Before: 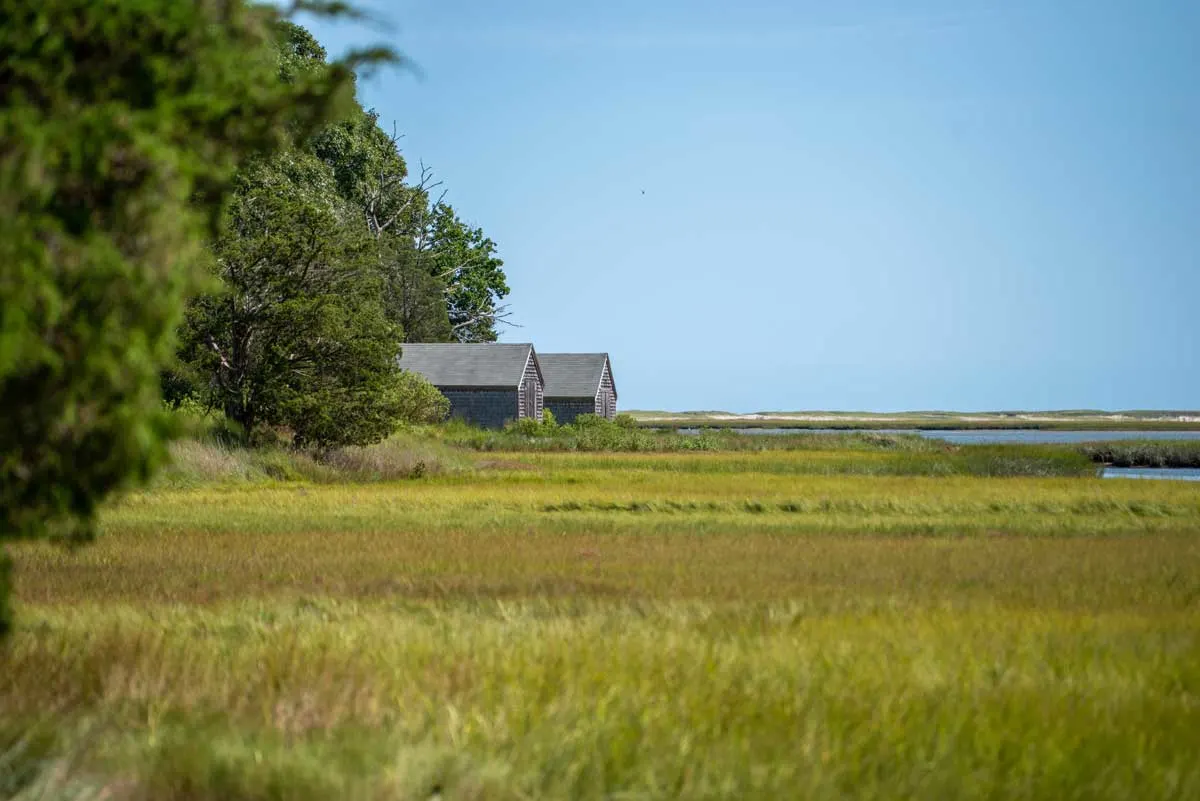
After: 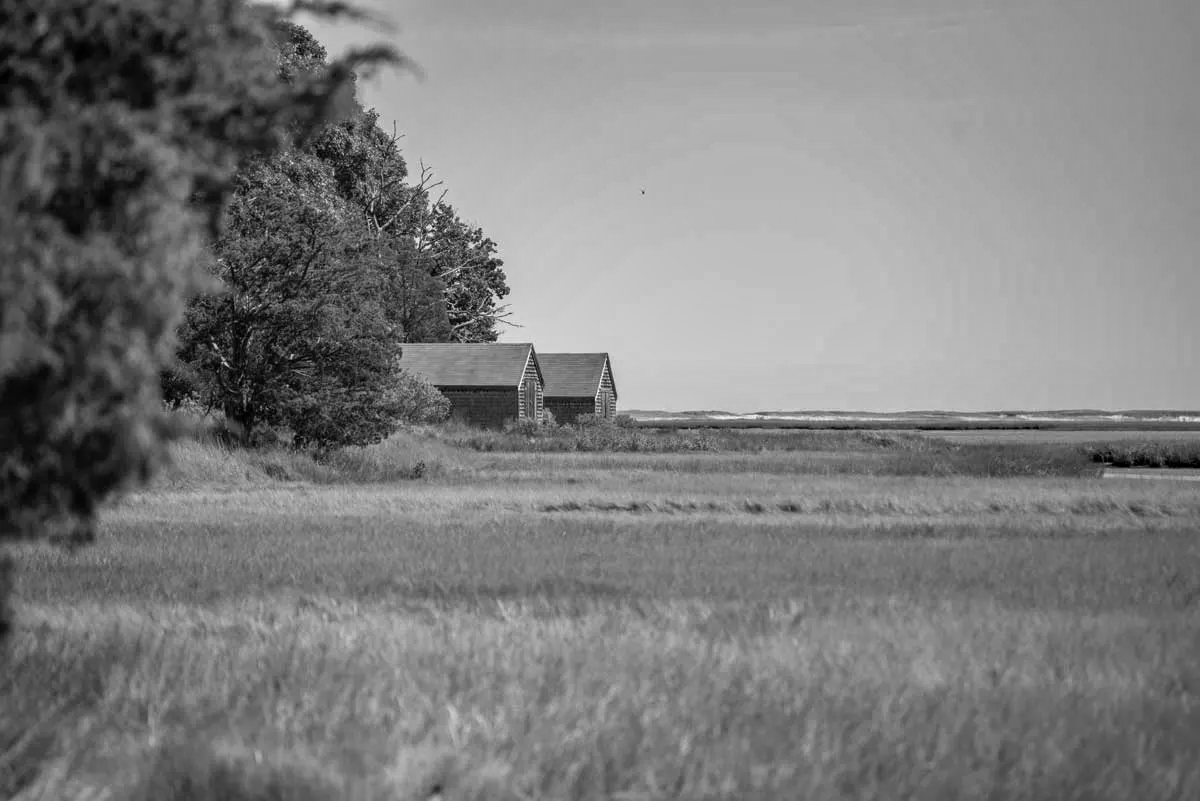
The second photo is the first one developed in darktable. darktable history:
haze removal: compatibility mode true, adaptive false
shadows and highlights: radius 108.71, shadows 23.59, highlights -59.49, low approximation 0.01, soften with gaussian
color zones: curves: ch1 [(0, -0.014) (0.143, -0.013) (0.286, -0.013) (0.429, -0.016) (0.571, -0.019) (0.714, -0.015) (0.857, 0.002) (1, -0.014)]
